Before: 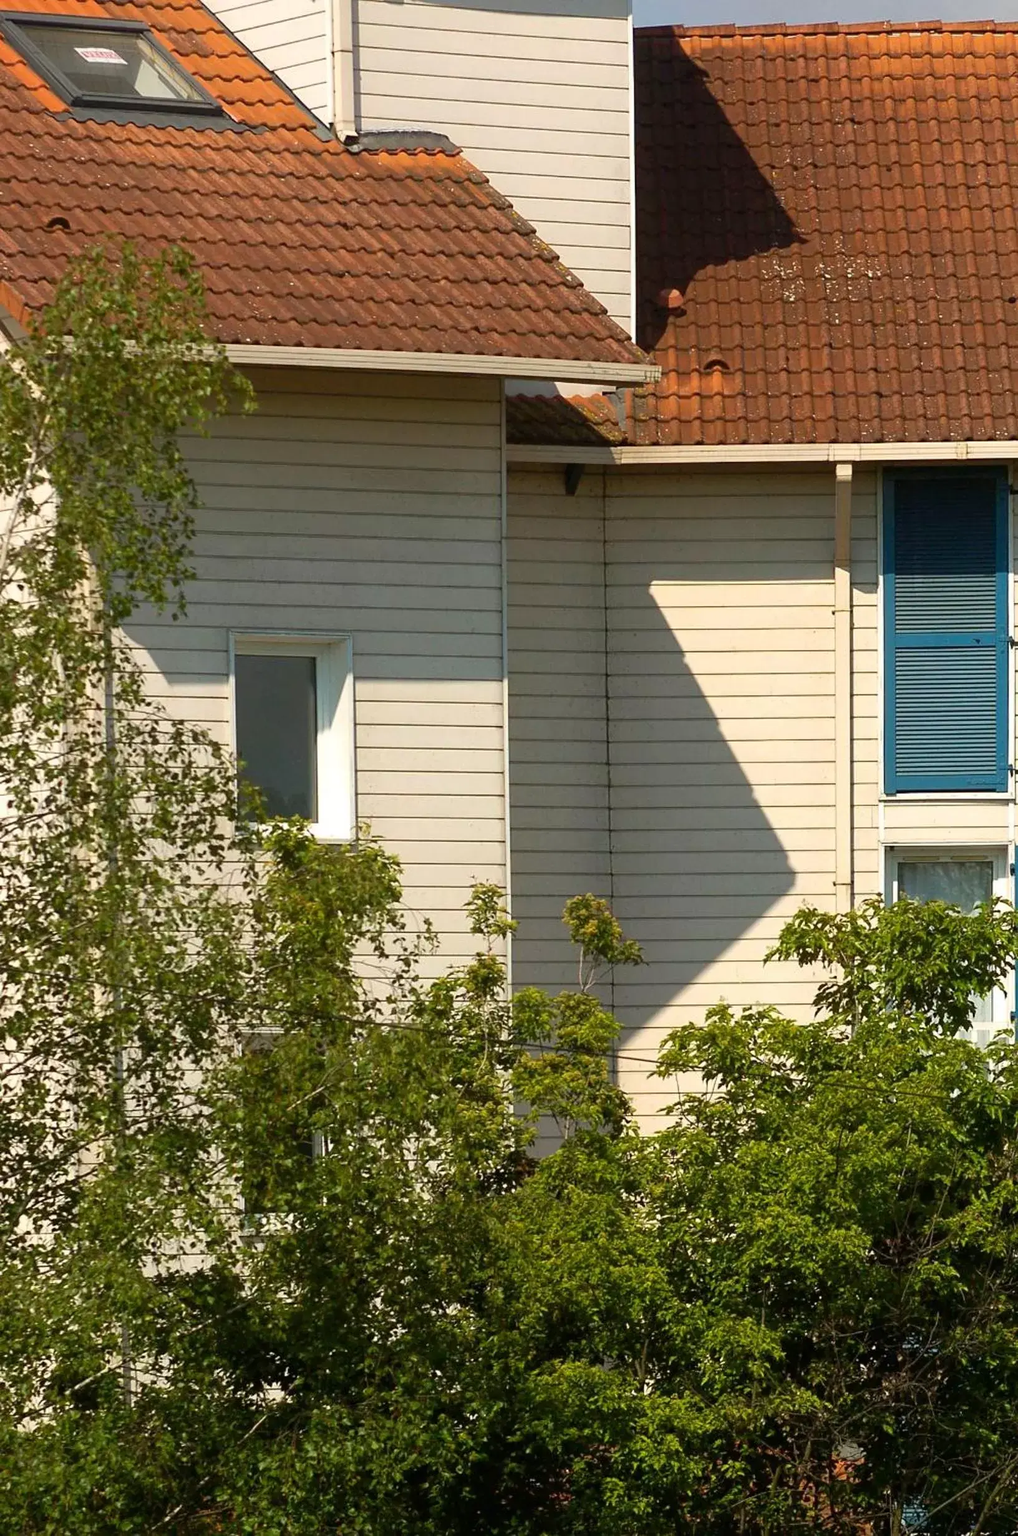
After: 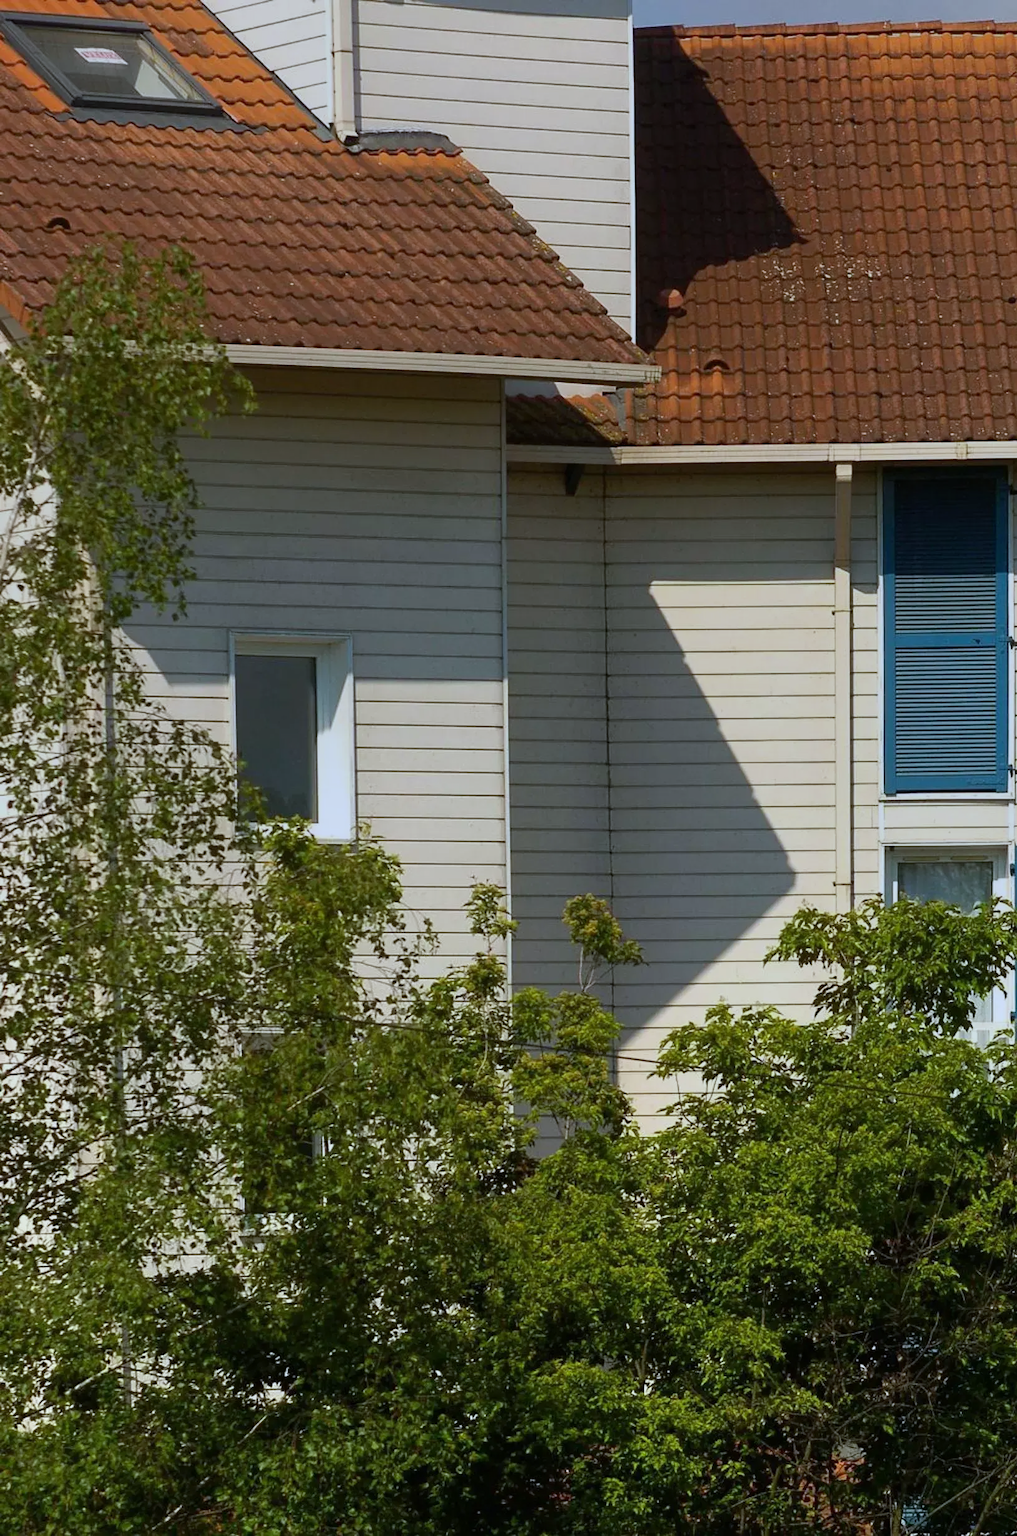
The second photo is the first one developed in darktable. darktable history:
white balance: red 0.931, blue 1.11
graduated density: rotation 5.63°, offset 76.9
